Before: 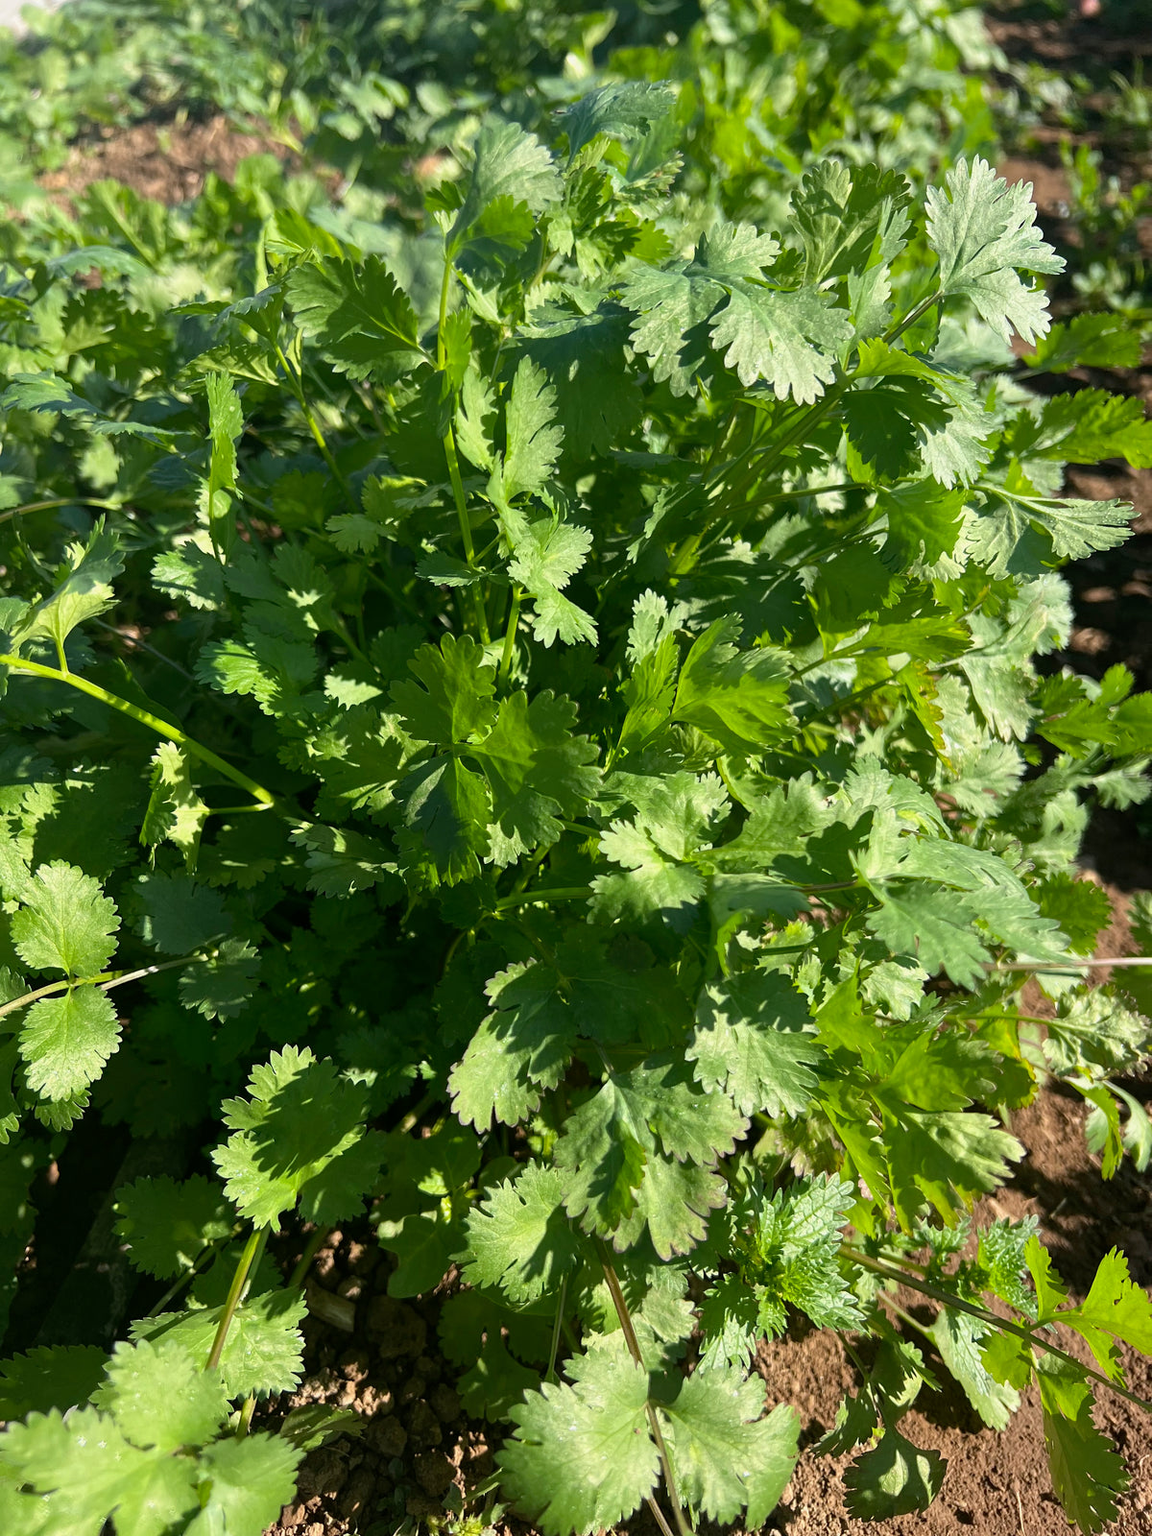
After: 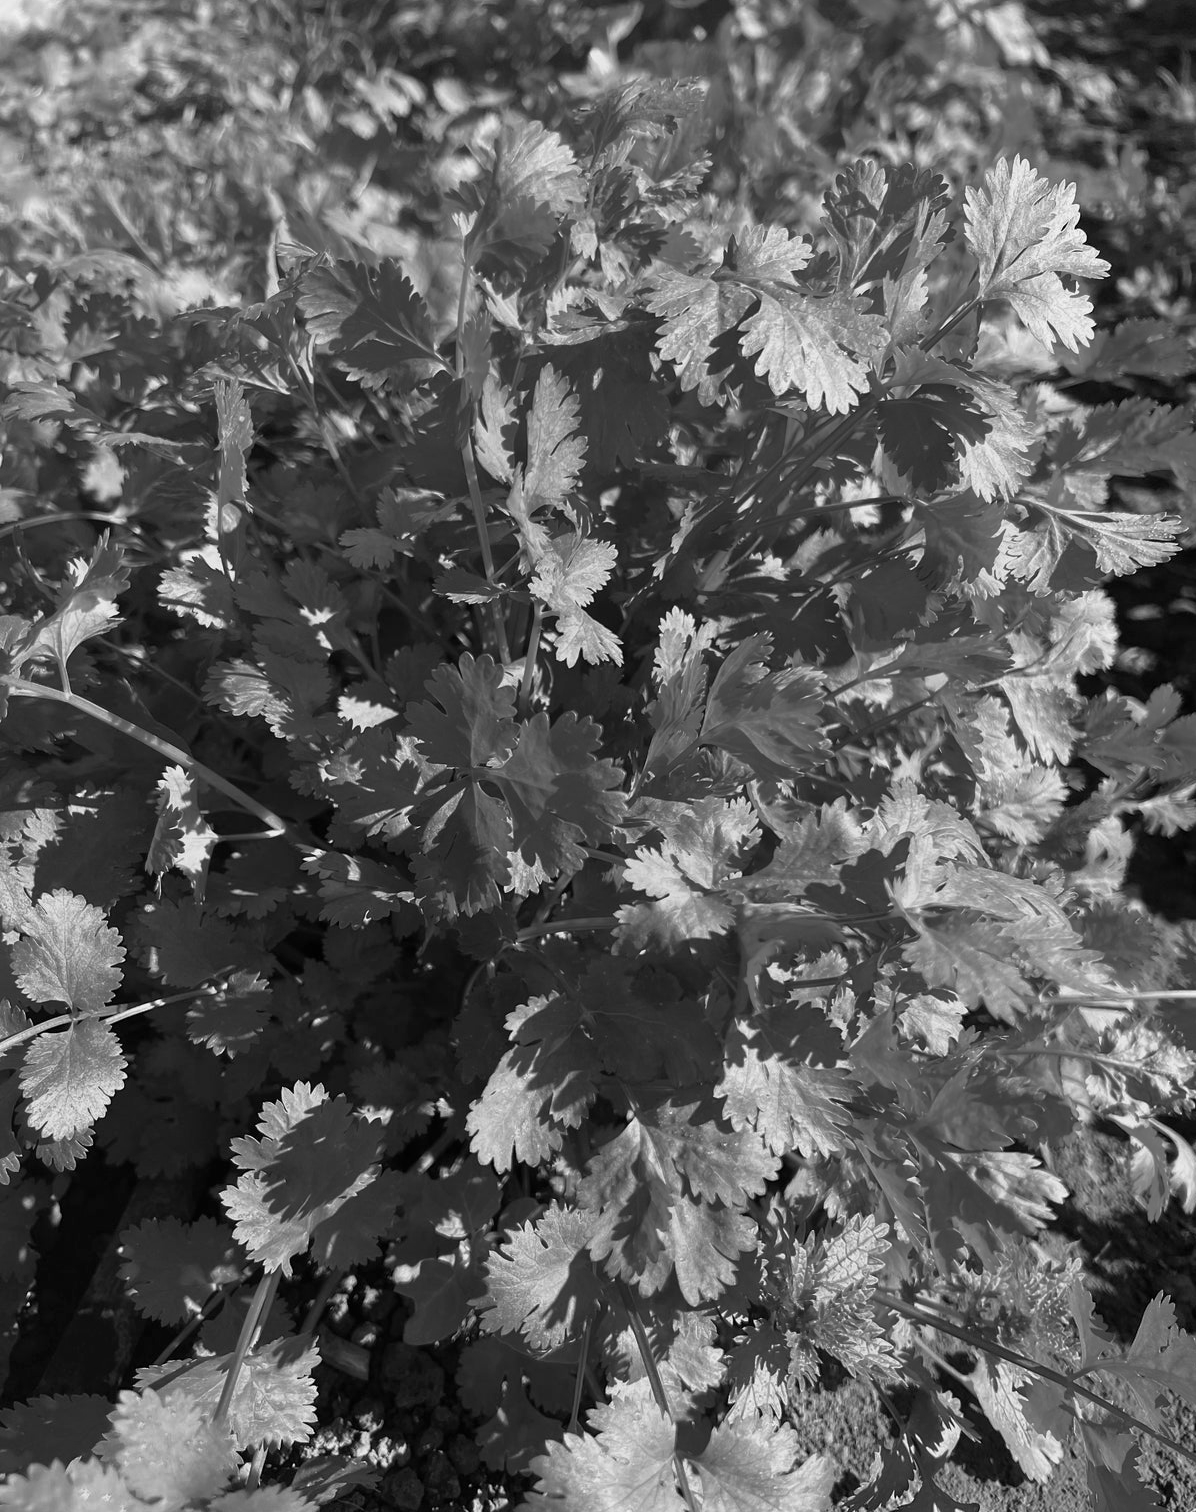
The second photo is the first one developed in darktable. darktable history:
monochrome: a 0, b 0, size 0.5, highlights 0.57
crop: top 0.448%, right 0.264%, bottom 5.045%
